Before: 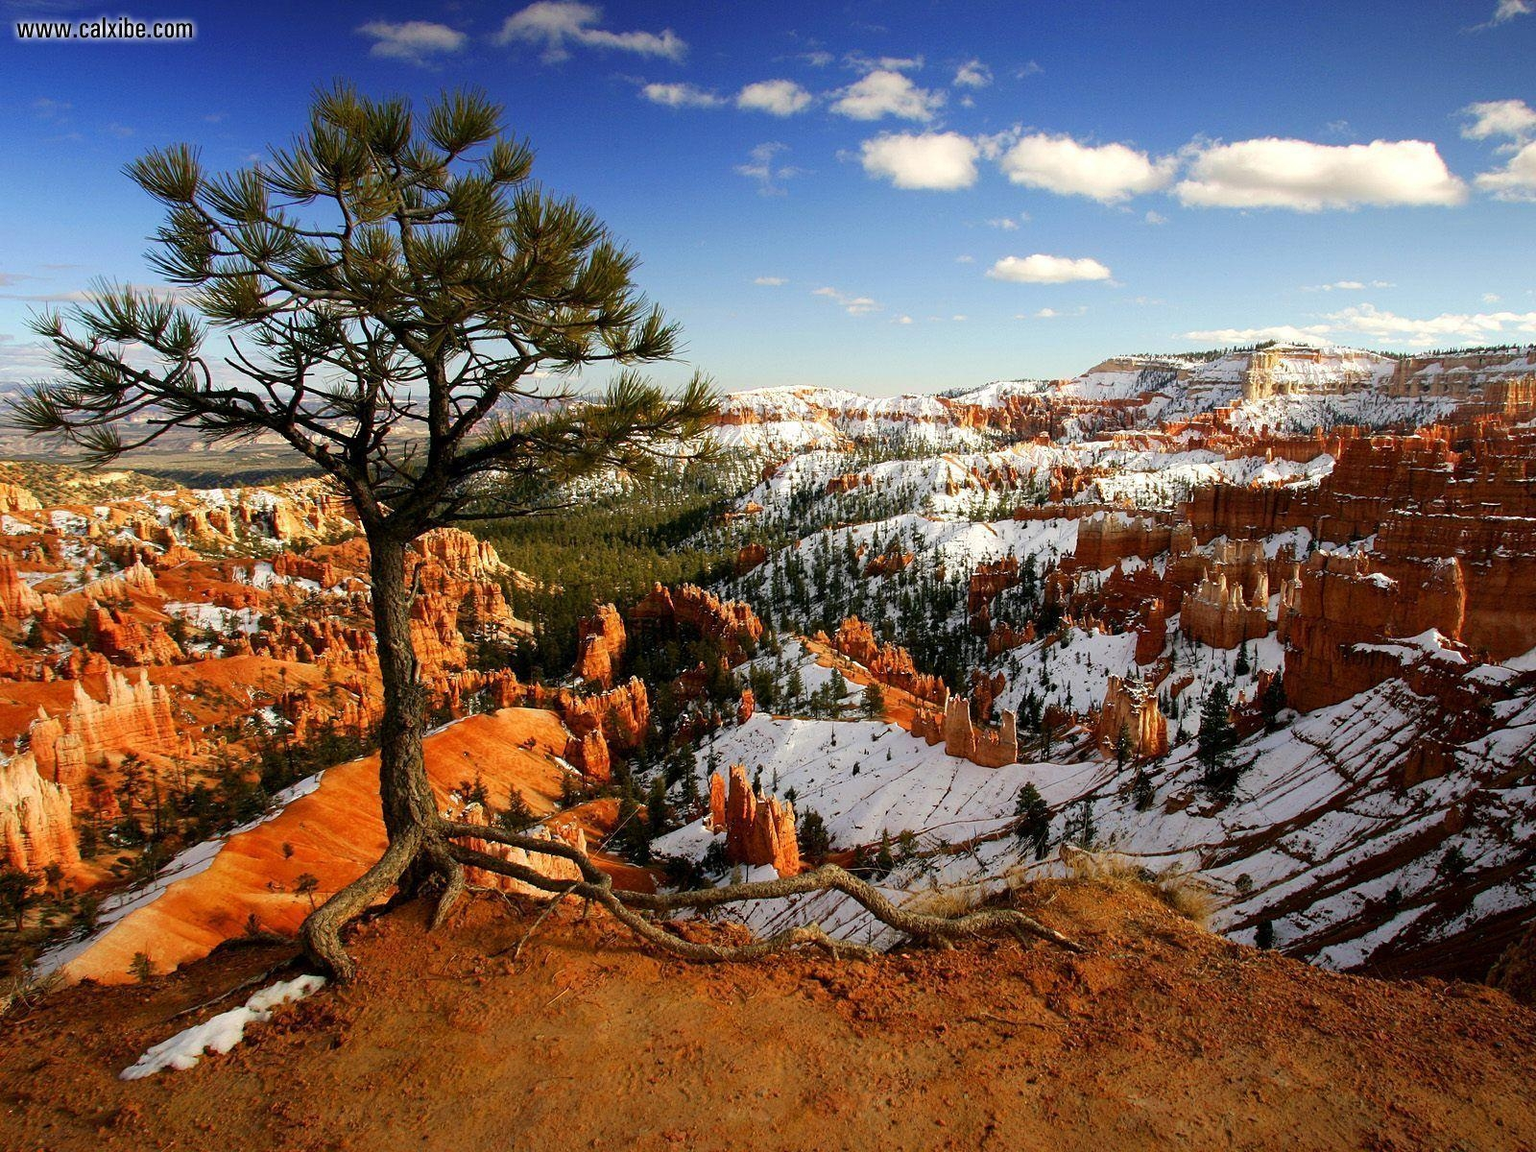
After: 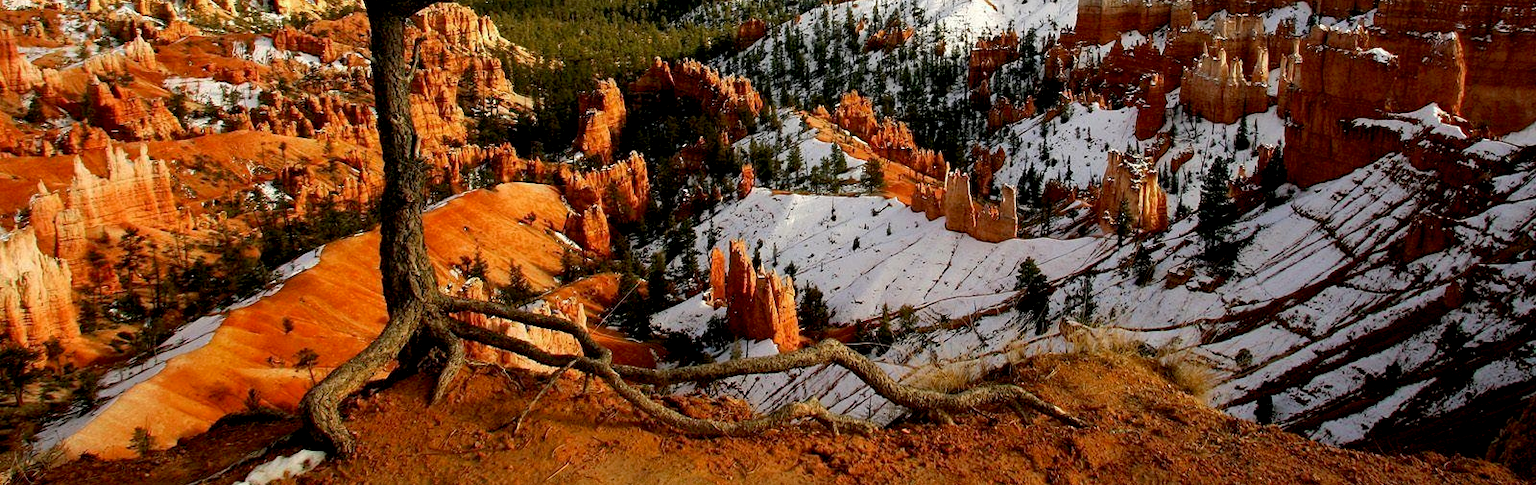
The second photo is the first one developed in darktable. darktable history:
crop: top 45.621%, bottom 12.21%
exposure: black level correction 0.007, compensate highlight preservation false
